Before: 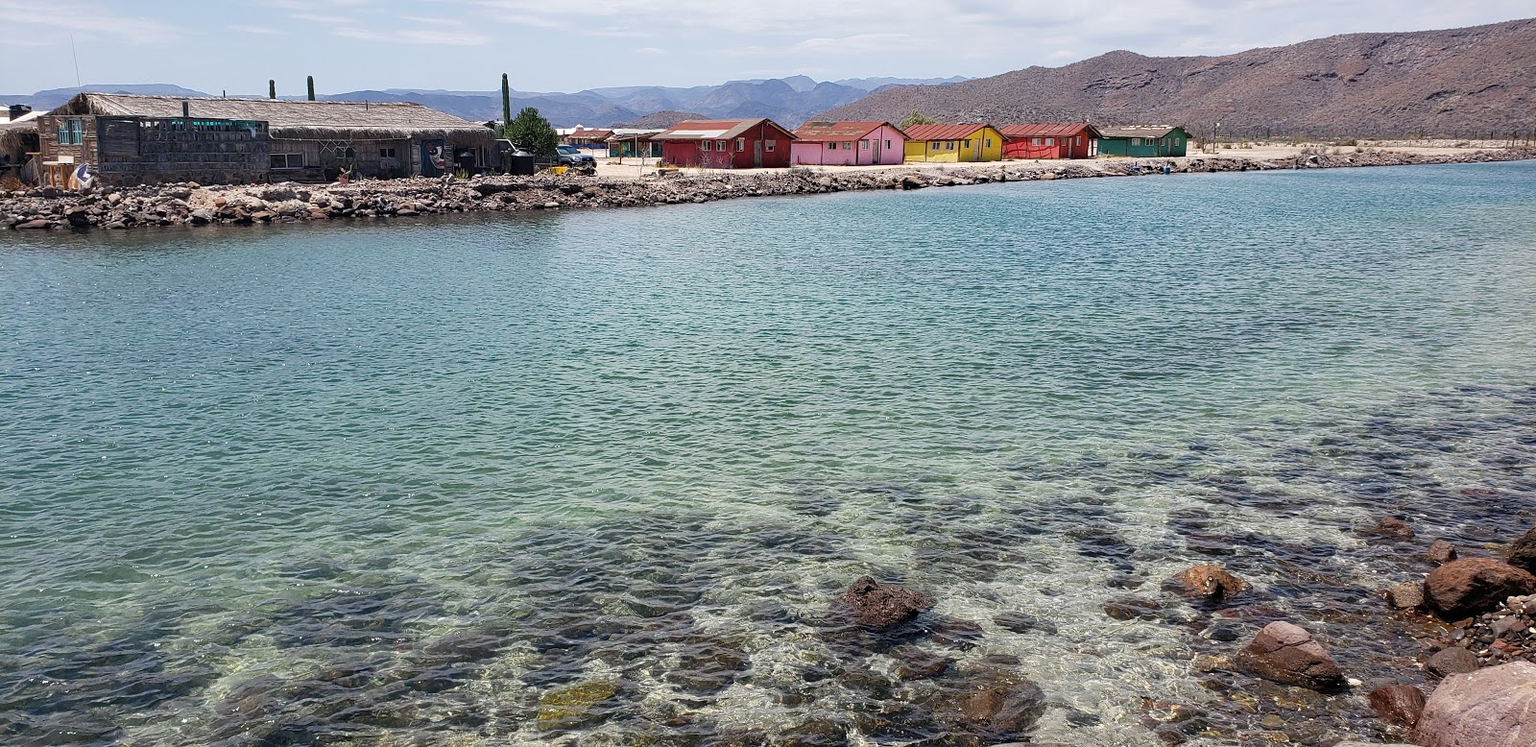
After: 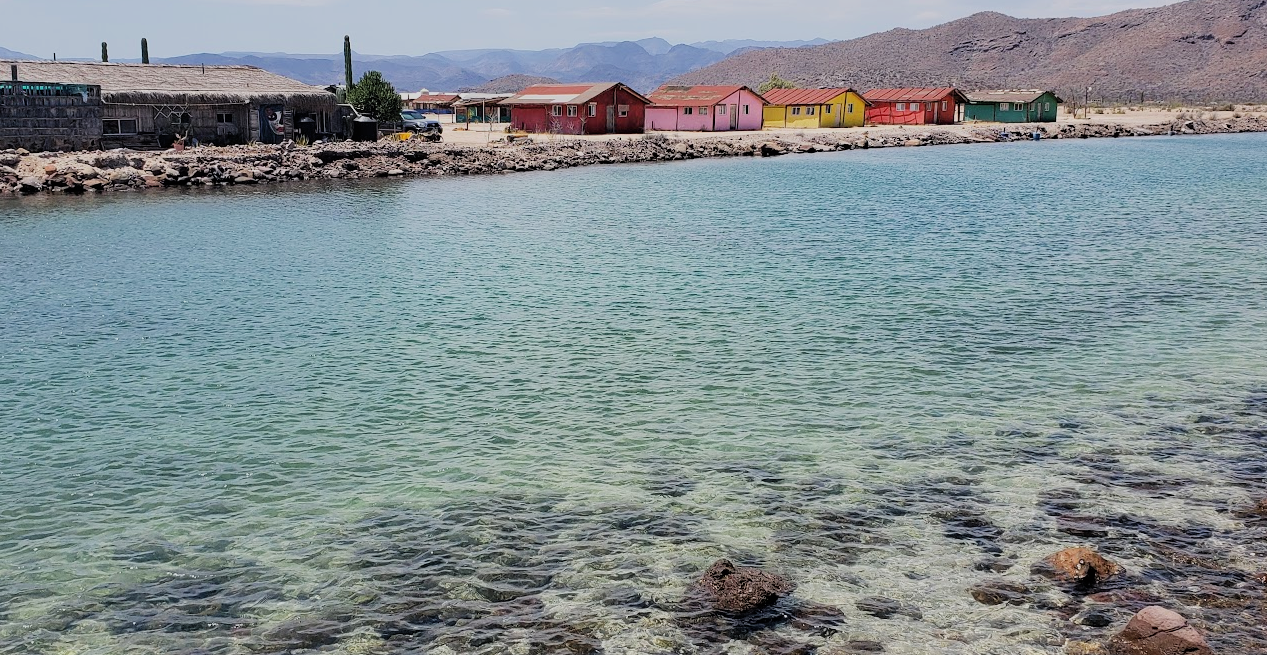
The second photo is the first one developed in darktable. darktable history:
exposure: exposure 0.236 EV, compensate highlight preservation false
bloom: size 16%, threshold 98%, strength 20%
filmic rgb: black relative exposure -7.15 EV, white relative exposure 5.36 EV, hardness 3.02, color science v6 (2022)
crop: left 11.225%, top 5.381%, right 9.565%, bottom 10.314%
